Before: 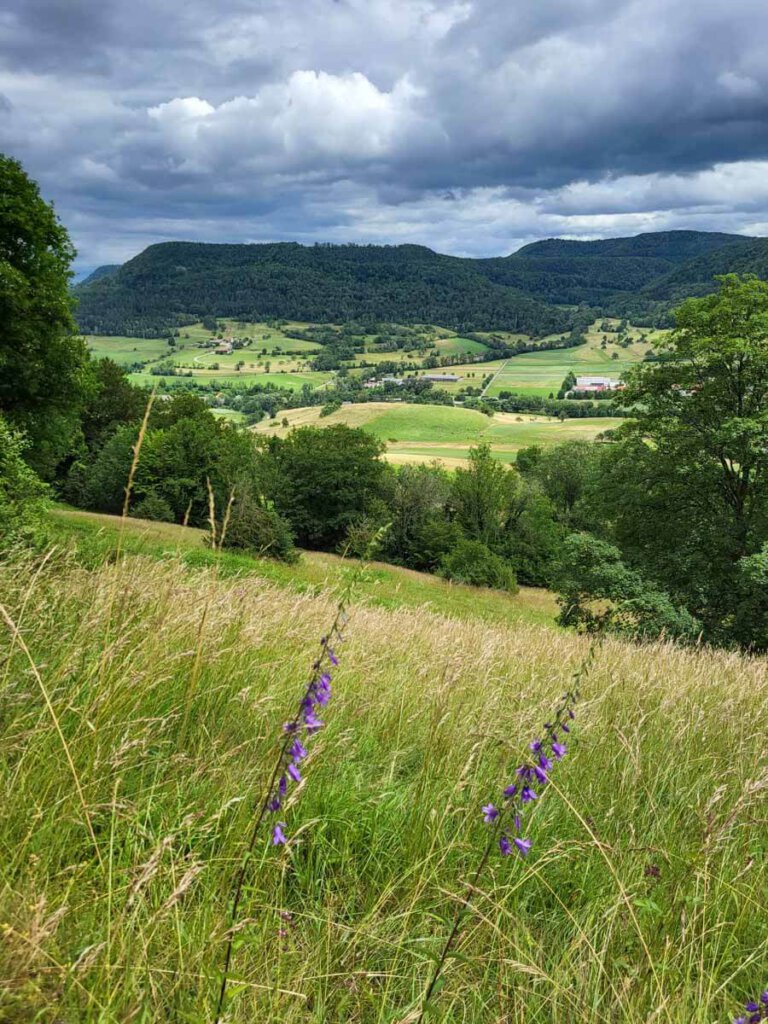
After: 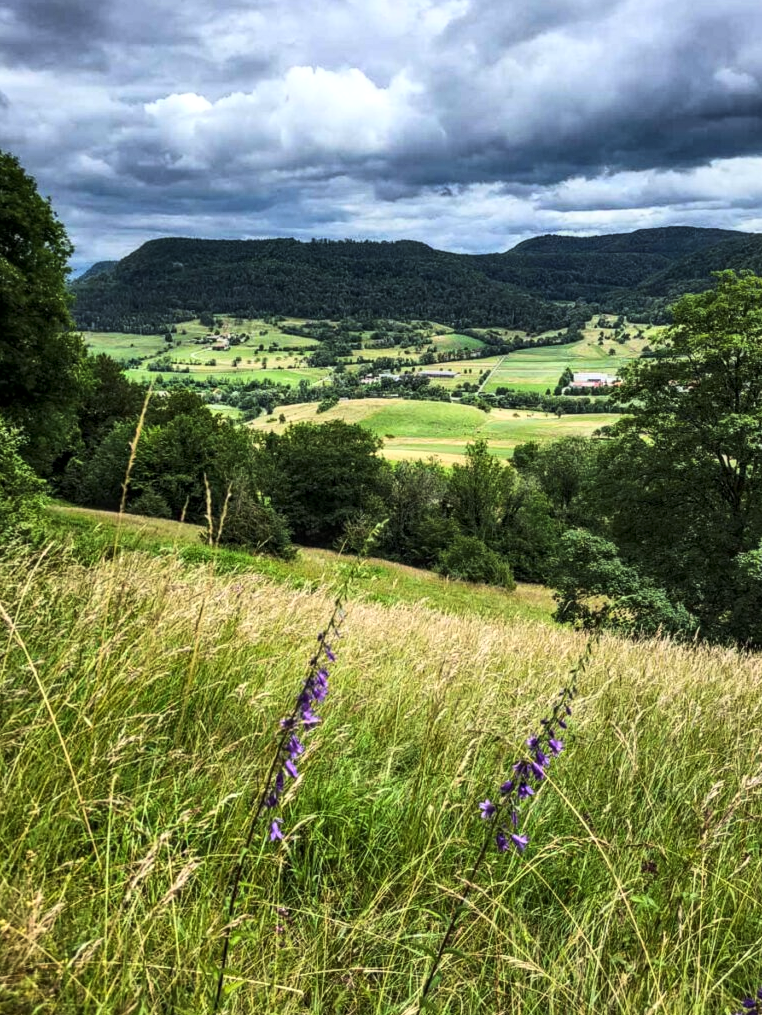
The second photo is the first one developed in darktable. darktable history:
local contrast: on, module defaults
tone curve: curves: ch0 [(0, 0) (0.004, 0.001) (0.133, 0.078) (0.325, 0.241) (0.832, 0.917) (1, 1)], color space Lab, linked channels, preserve colors none
crop: left 0.434%, top 0.485%, right 0.244%, bottom 0.386%
